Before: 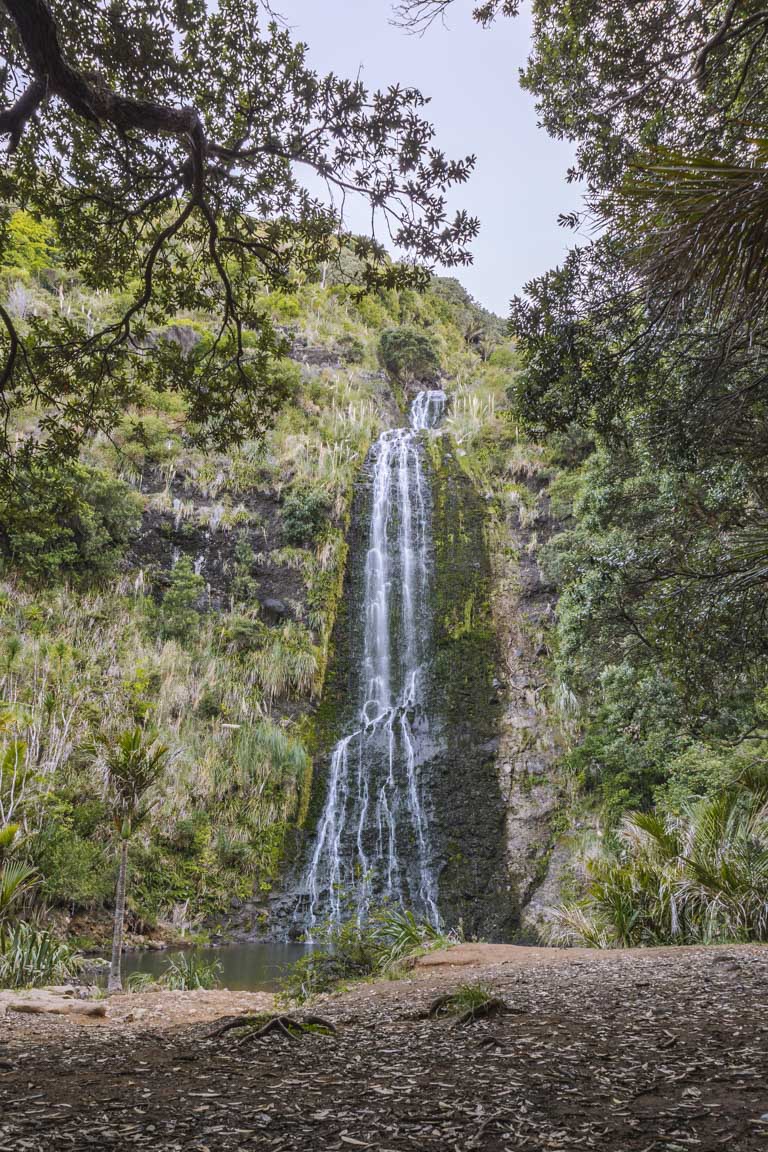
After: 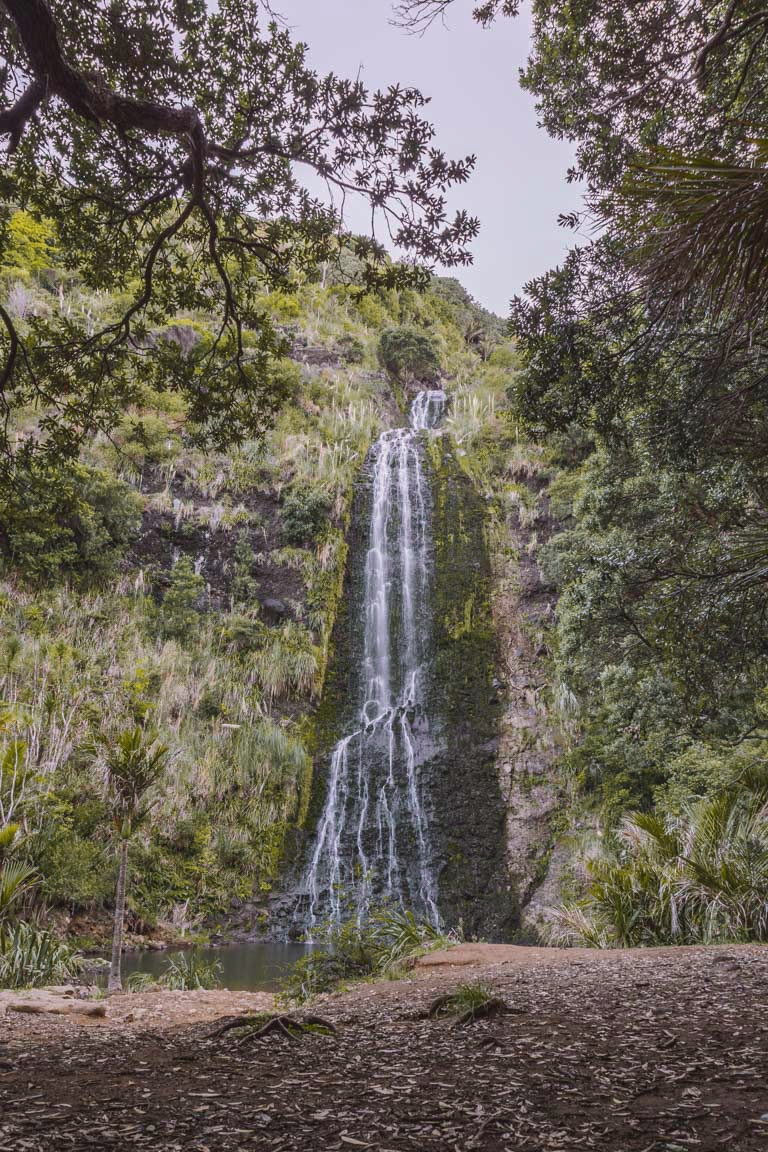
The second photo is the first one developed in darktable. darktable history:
tone curve: curves: ch0 [(0, 0.029) (0.253, 0.237) (1, 0.945)]; ch1 [(0, 0) (0.401, 0.42) (0.442, 0.47) (0.492, 0.498) (0.511, 0.523) (0.557, 0.565) (0.66, 0.683) (1, 1)]; ch2 [(0, 0) (0.394, 0.413) (0.5, 0.5) (0.578, 0.568) (1, 1)], color space Lab, independent channels, preserve colors none
